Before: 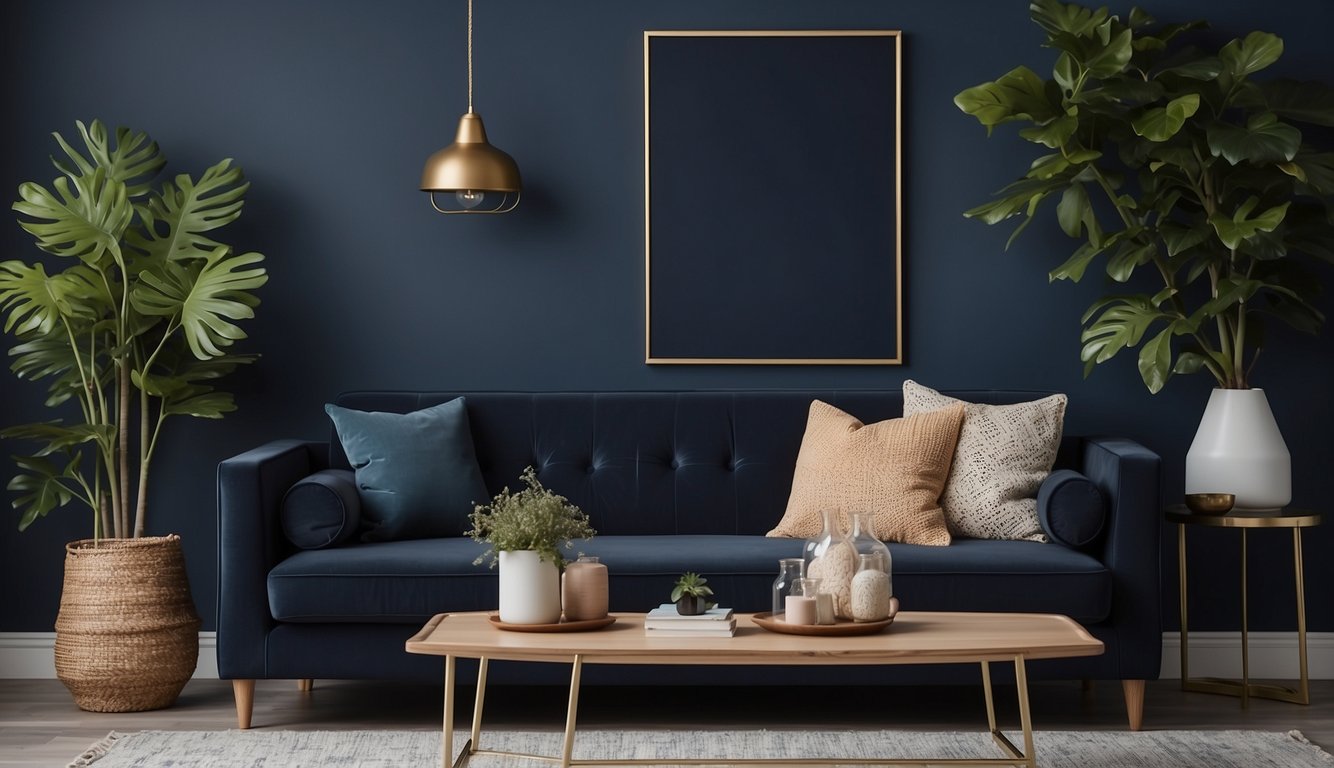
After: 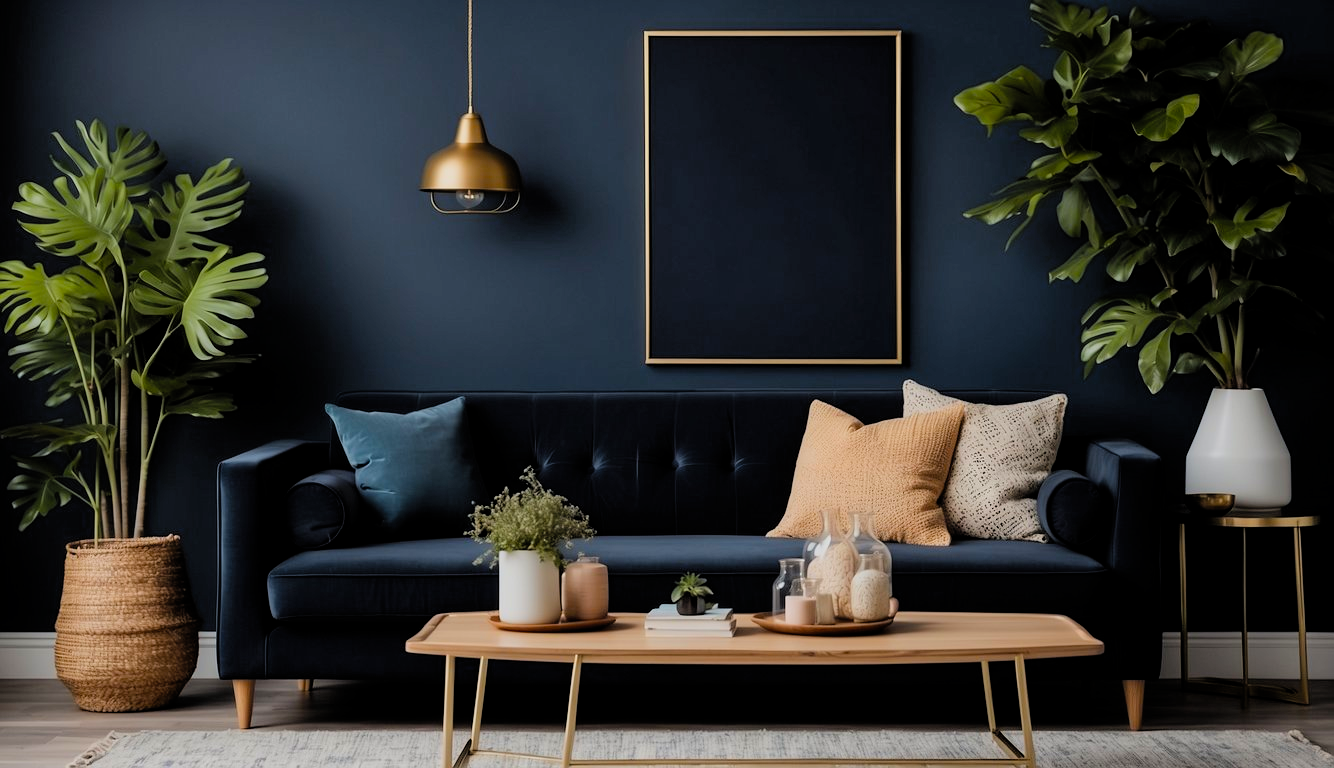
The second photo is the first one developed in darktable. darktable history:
contrast brightness saturation: contrast 0.03, brightness 0.06, saturation 0.13
filmic rgb: black relative exposure -7.75 EV, white relative exposure 4.4 EV, threshold 3 EV, target black luminance 0%, hardness 3.76, latitude 50.51%, contrast 1.074, highlights saturation mix 10%, shadows ↔ highlights balance -0.22%, color science v4 (2020), enable highlight reconstruction true
